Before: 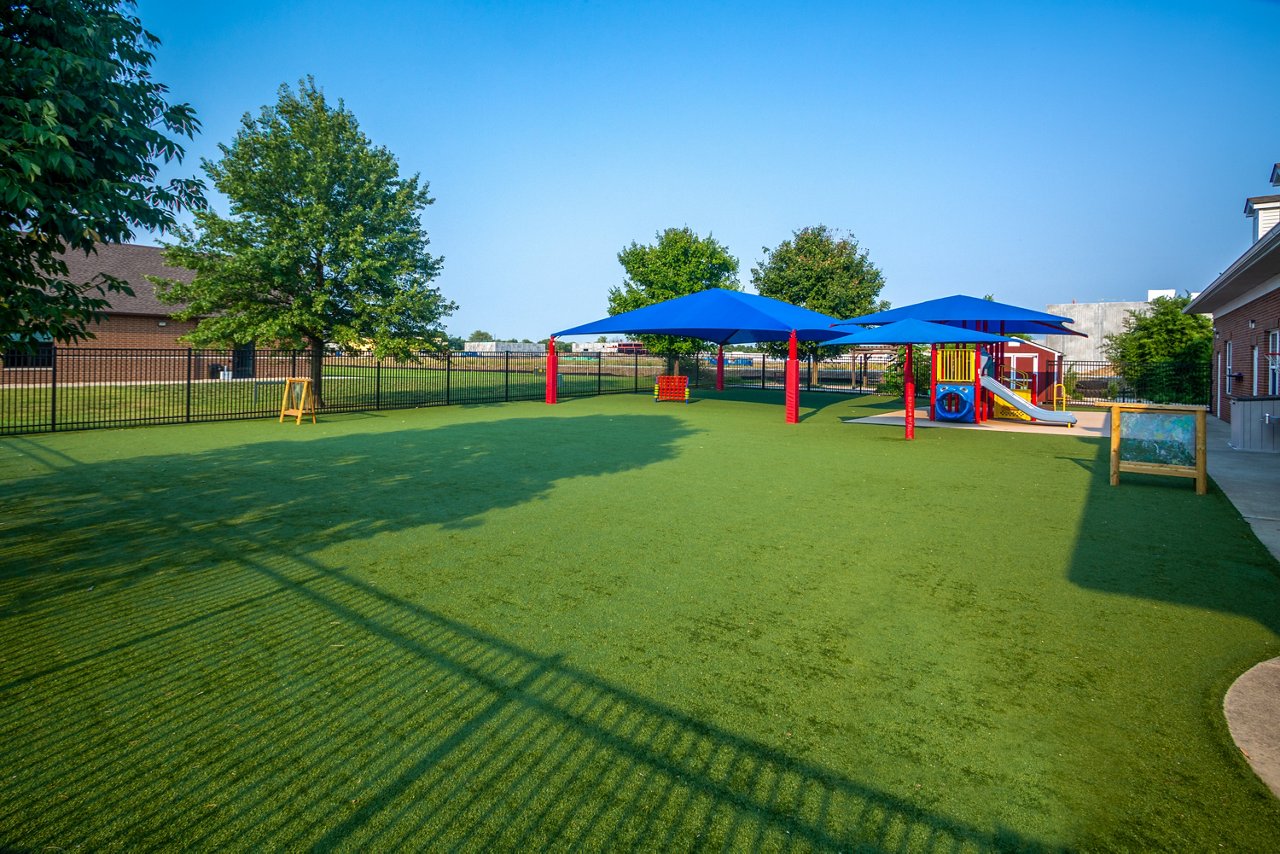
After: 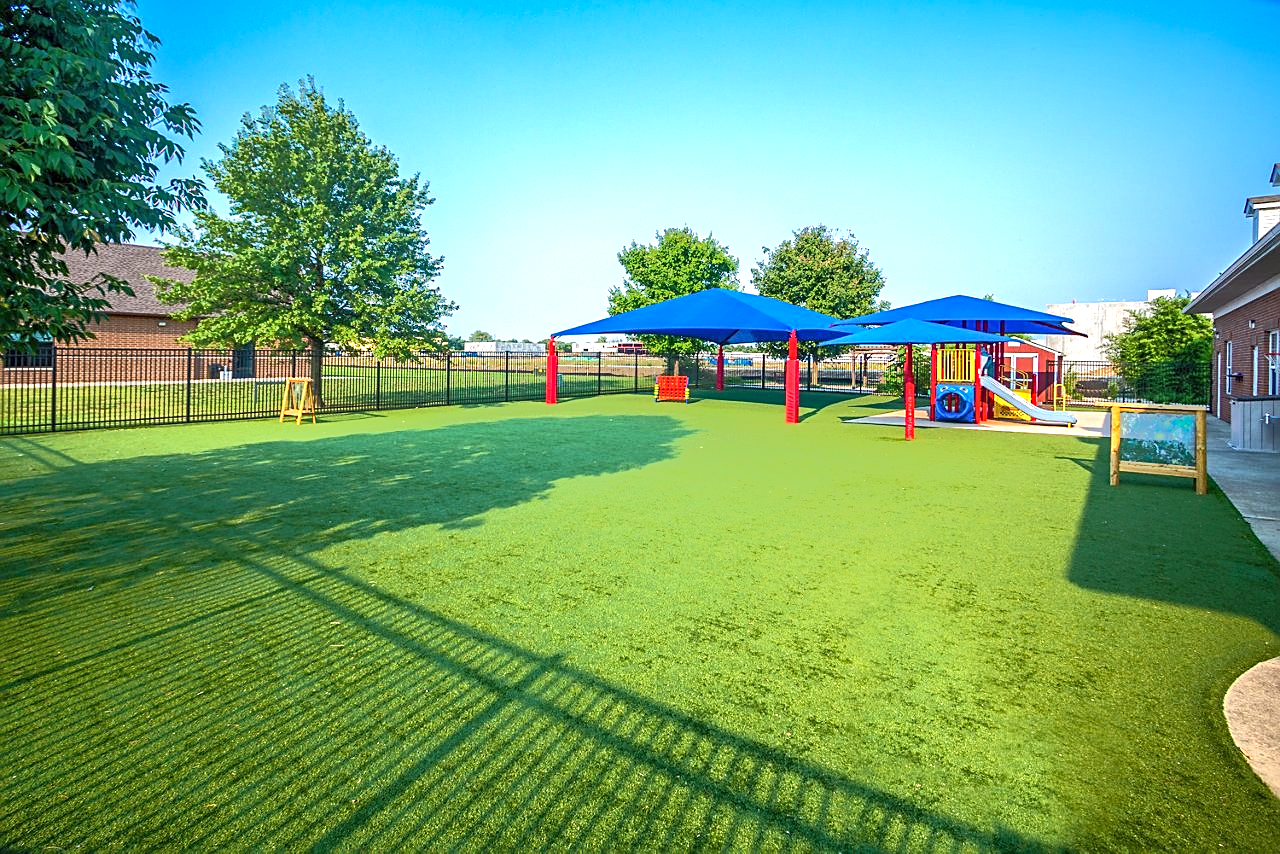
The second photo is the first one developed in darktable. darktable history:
sharpen: on, module defaults
haze removal: strength 0.118, distance 0.245, compatibility mode true, adaptive false
exposure: black level correction 0, exposure 1.199 EV, compensate highlight preservation false
tone equalizer: -7 EV -0.608 EV, -6 EV 0.976 EV, -5 EV -0.466 EV, -4 EV 0.414 EV, -3 EV 0.427 EV, -2 EV 0.151 EV, -1 EV -0.169 EV, +0 EV -0.36 EV, smoothing diameter 24.83%, edges refinement/feathering 13.6, preserve details guided filter
